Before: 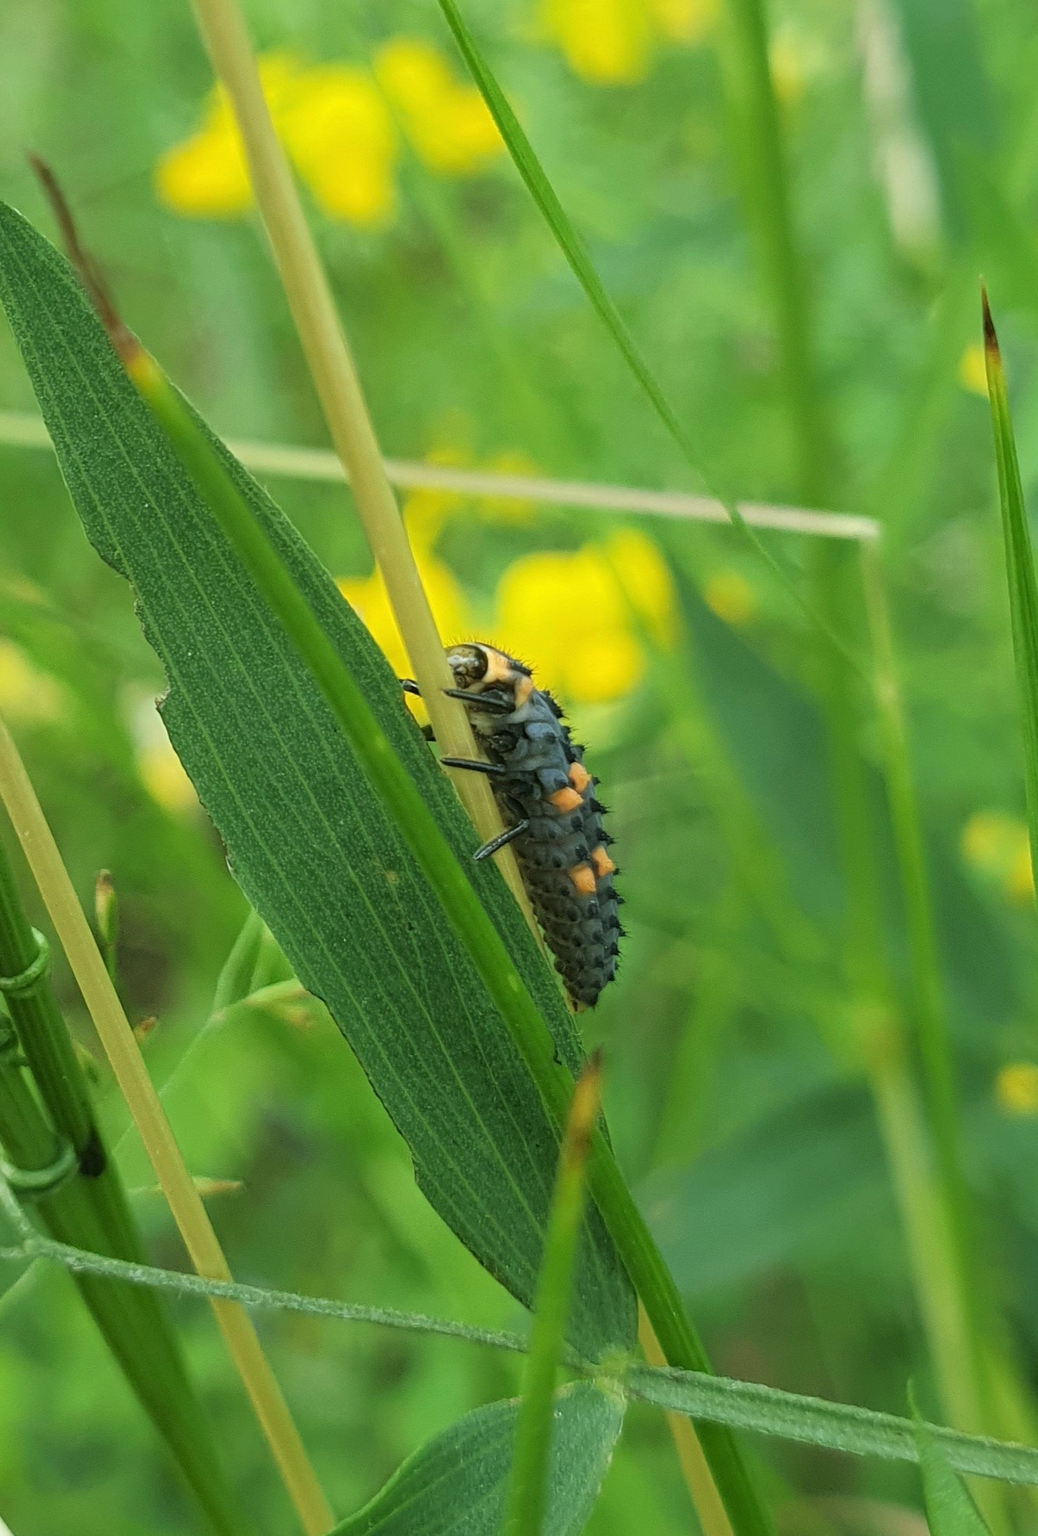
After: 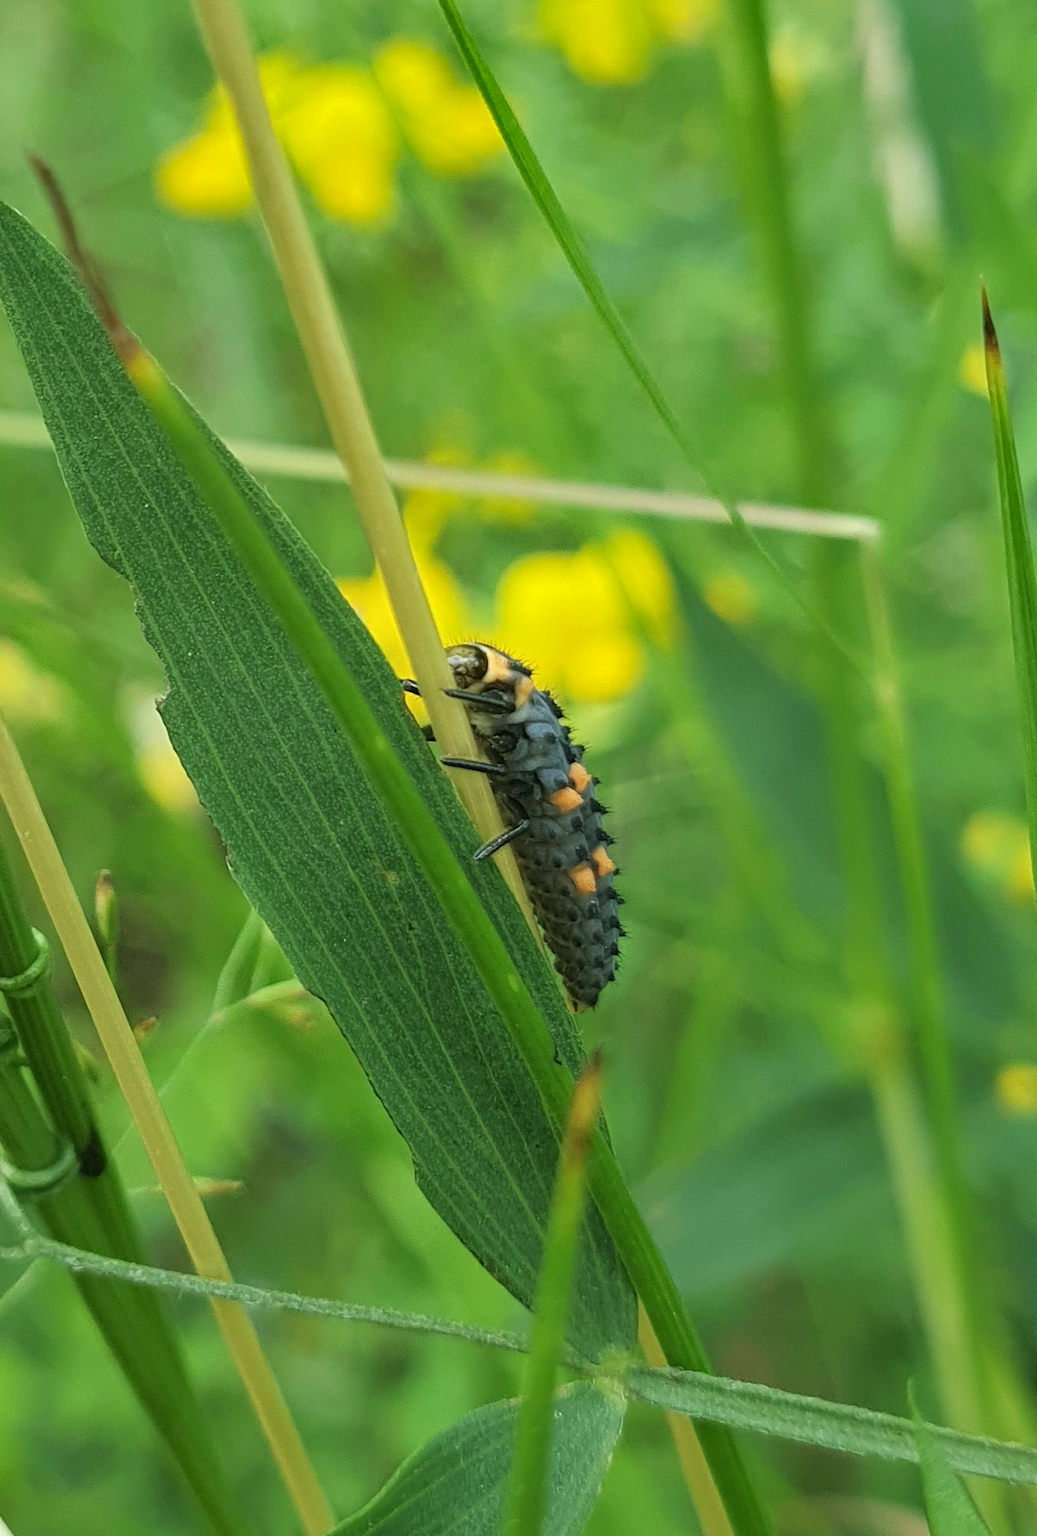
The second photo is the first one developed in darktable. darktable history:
shadows and highlights: shadows 13.17, white point adjustment 1.12, soften with gaussian
